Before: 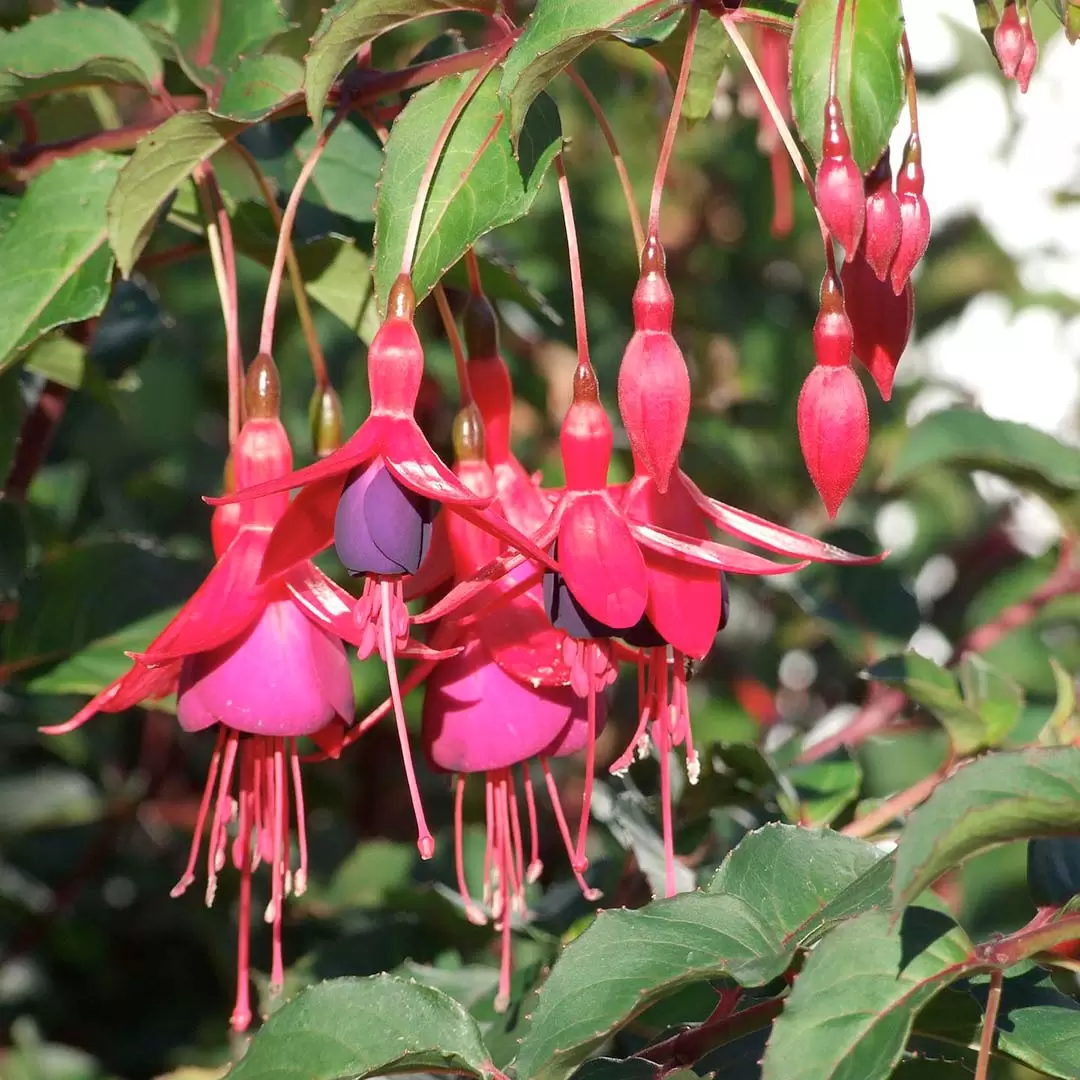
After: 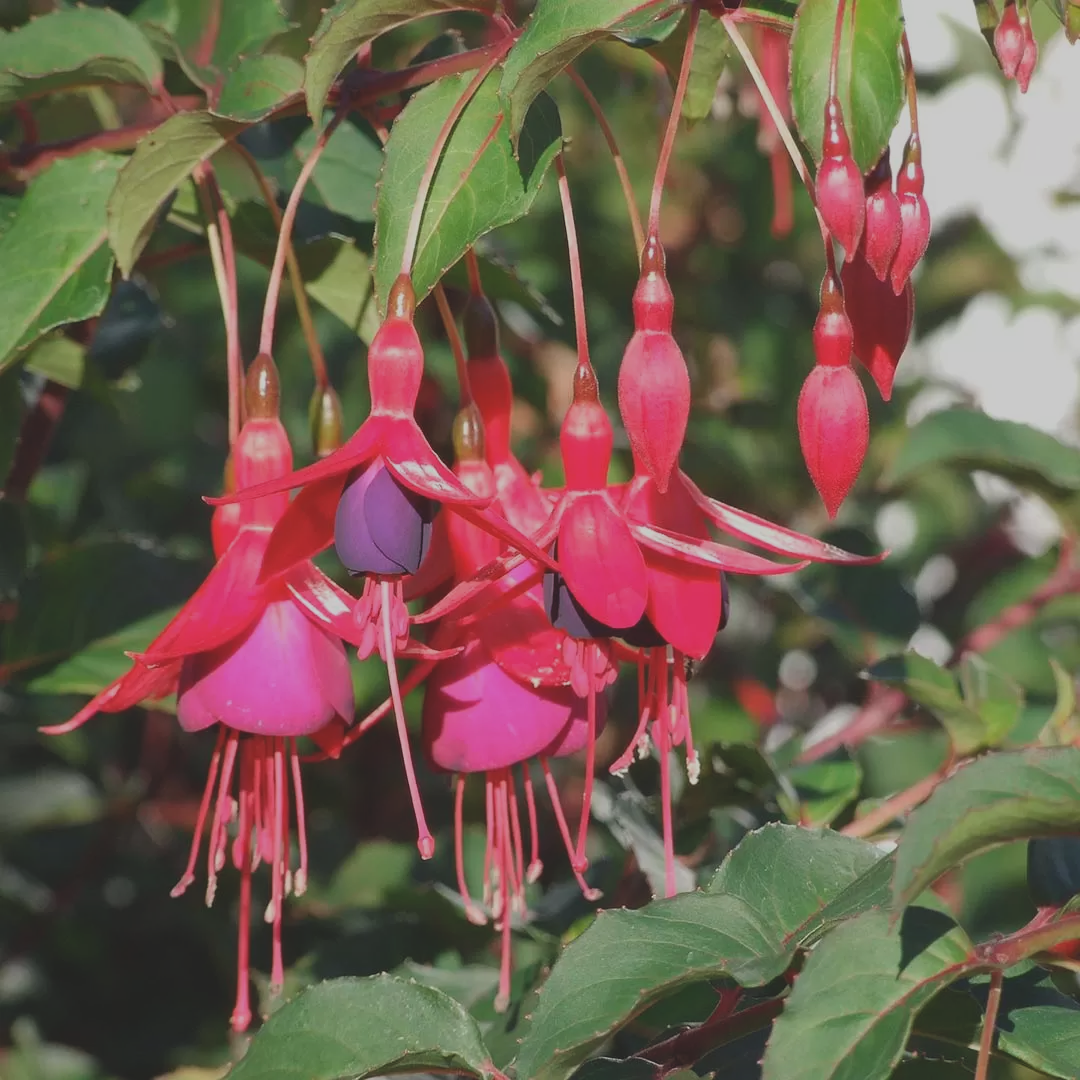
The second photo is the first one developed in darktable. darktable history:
exposure: black level correction -0.015, exposure -0.5 EV, compensate highlight preservation false
color balance rgb: perceptual saturation grading › global saturation -0.31%, global vibrance -8%, contrast -13%, saturation formula JzAzBz (2021)
